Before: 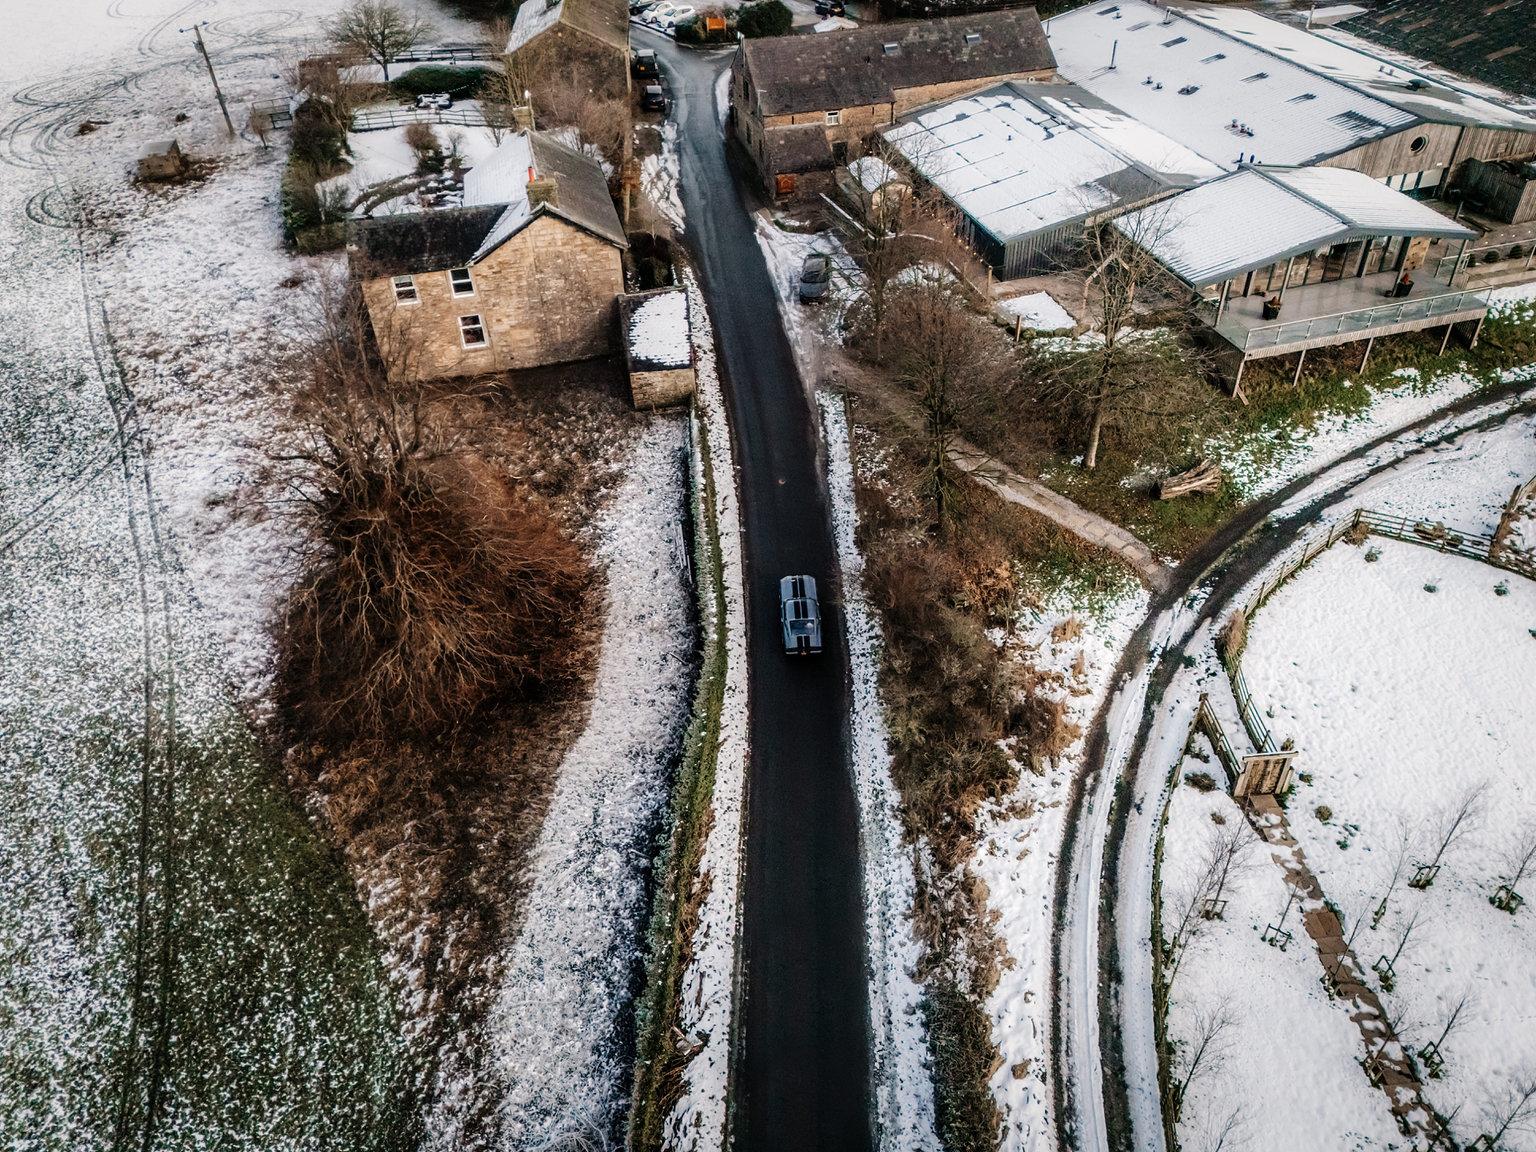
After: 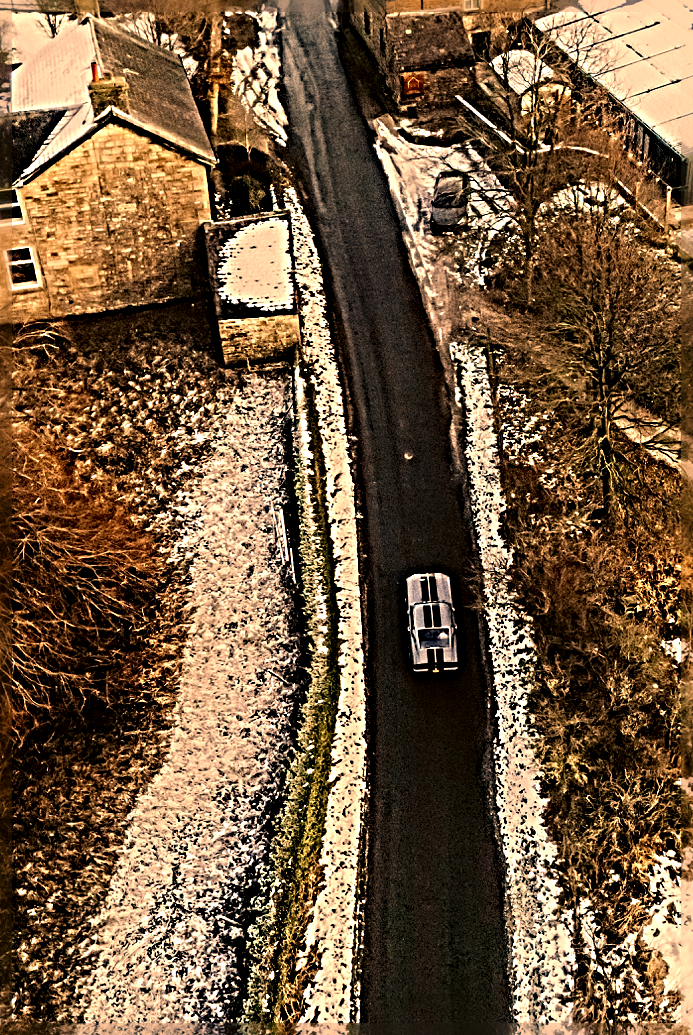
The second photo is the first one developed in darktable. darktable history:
color correction: highlights a* 18.52, highlights b* 34.78, shadows a* 1.1, shadows b* 6.24, saturation 1.05
sharpen: radius 6.292, amount 1.809, threshold 0.121
crop and rotate: left 29.651%, top 10.207%, right 34.24%, bottom 17.914%
